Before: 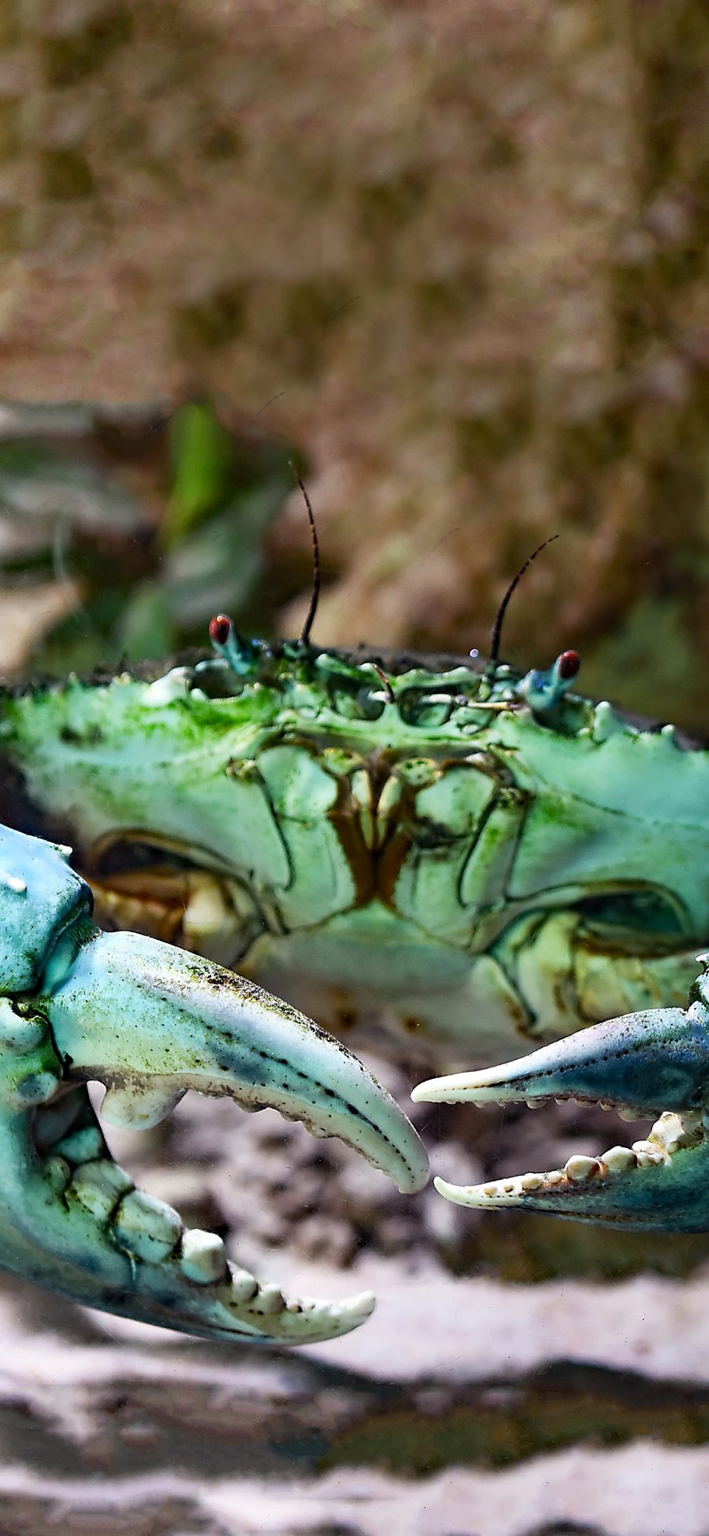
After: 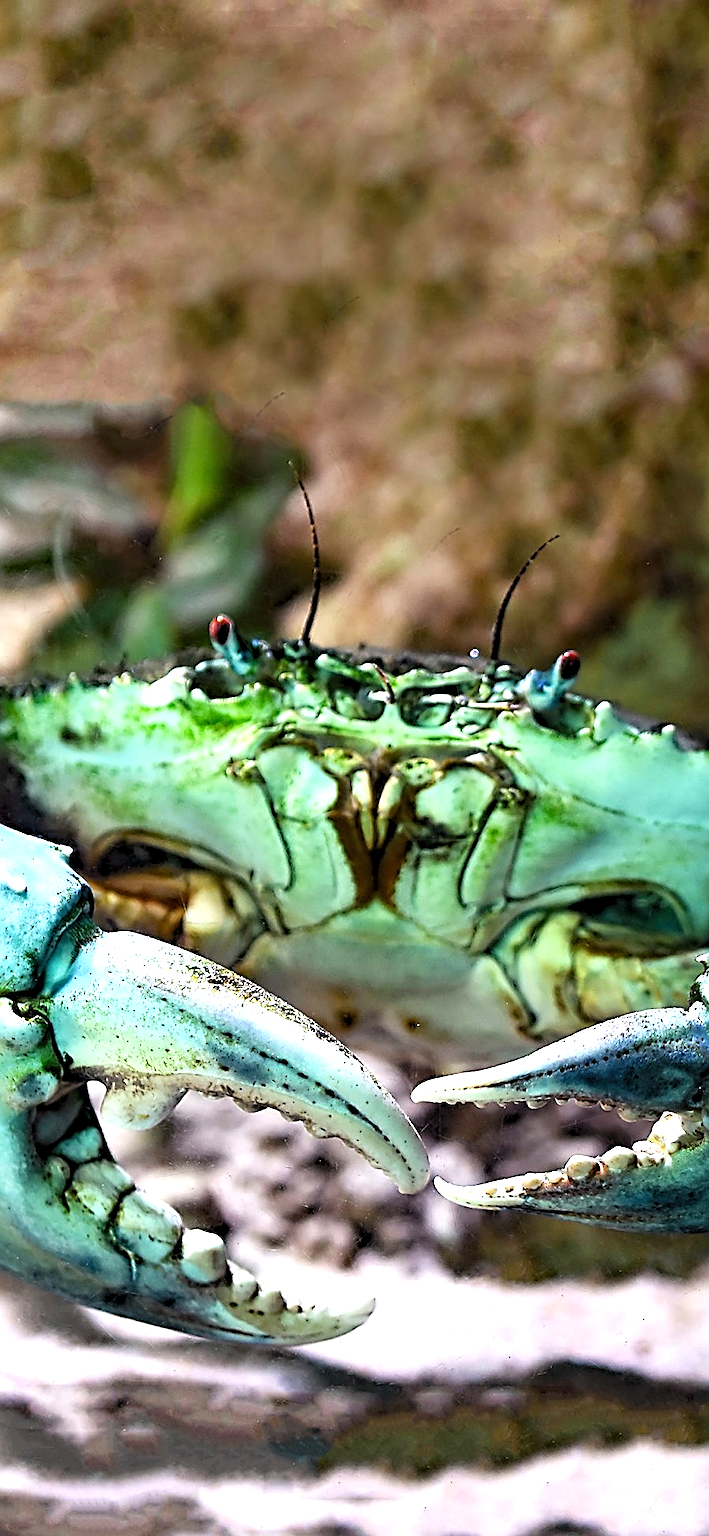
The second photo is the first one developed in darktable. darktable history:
sharpen: radius 2.619, amount 0.7
contrast equalizer: y [[0.5 ×4, 0.524, 0.59], [0.5 ×6], [0.5 ×6], [0, 0, 0, 0.01, 0.045, 0.012], [0, 0, 0, 0.044, 0.195, 0.131]], mix -0.201
exposure: exposure 0.644 EV, compensate exposure bias true, compensate highlight preservation false
levels: levels [0.073, 0.497, 0.972]
